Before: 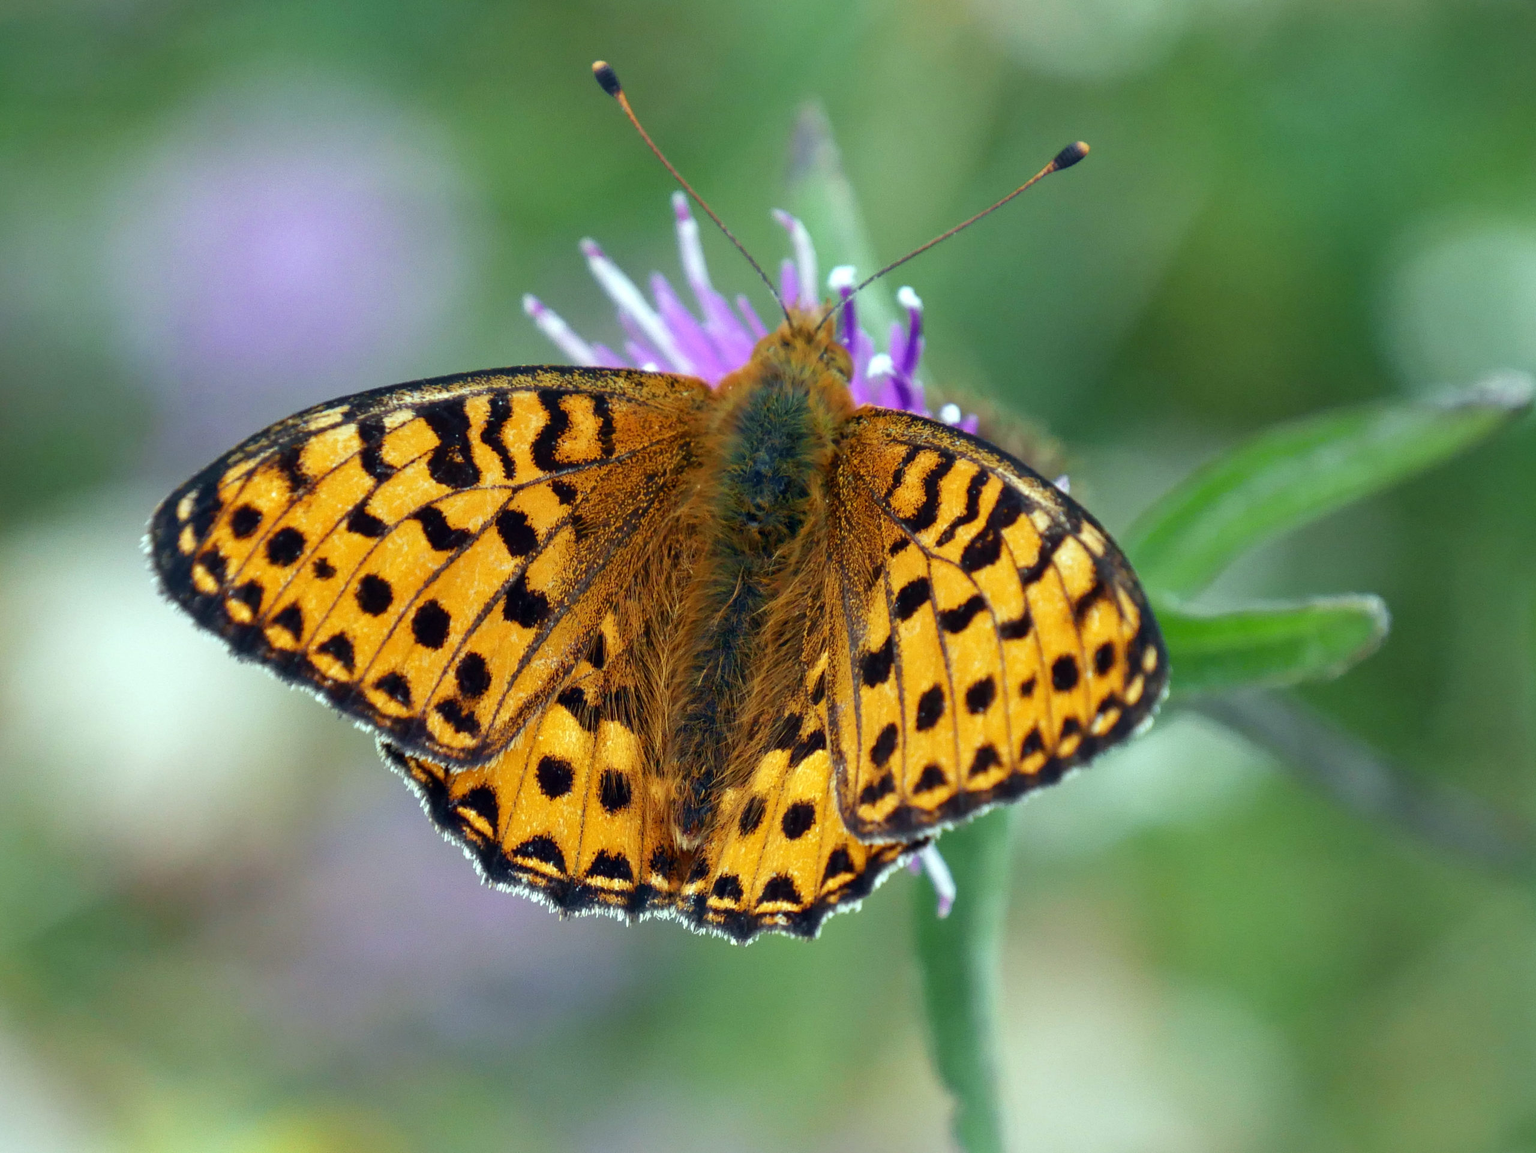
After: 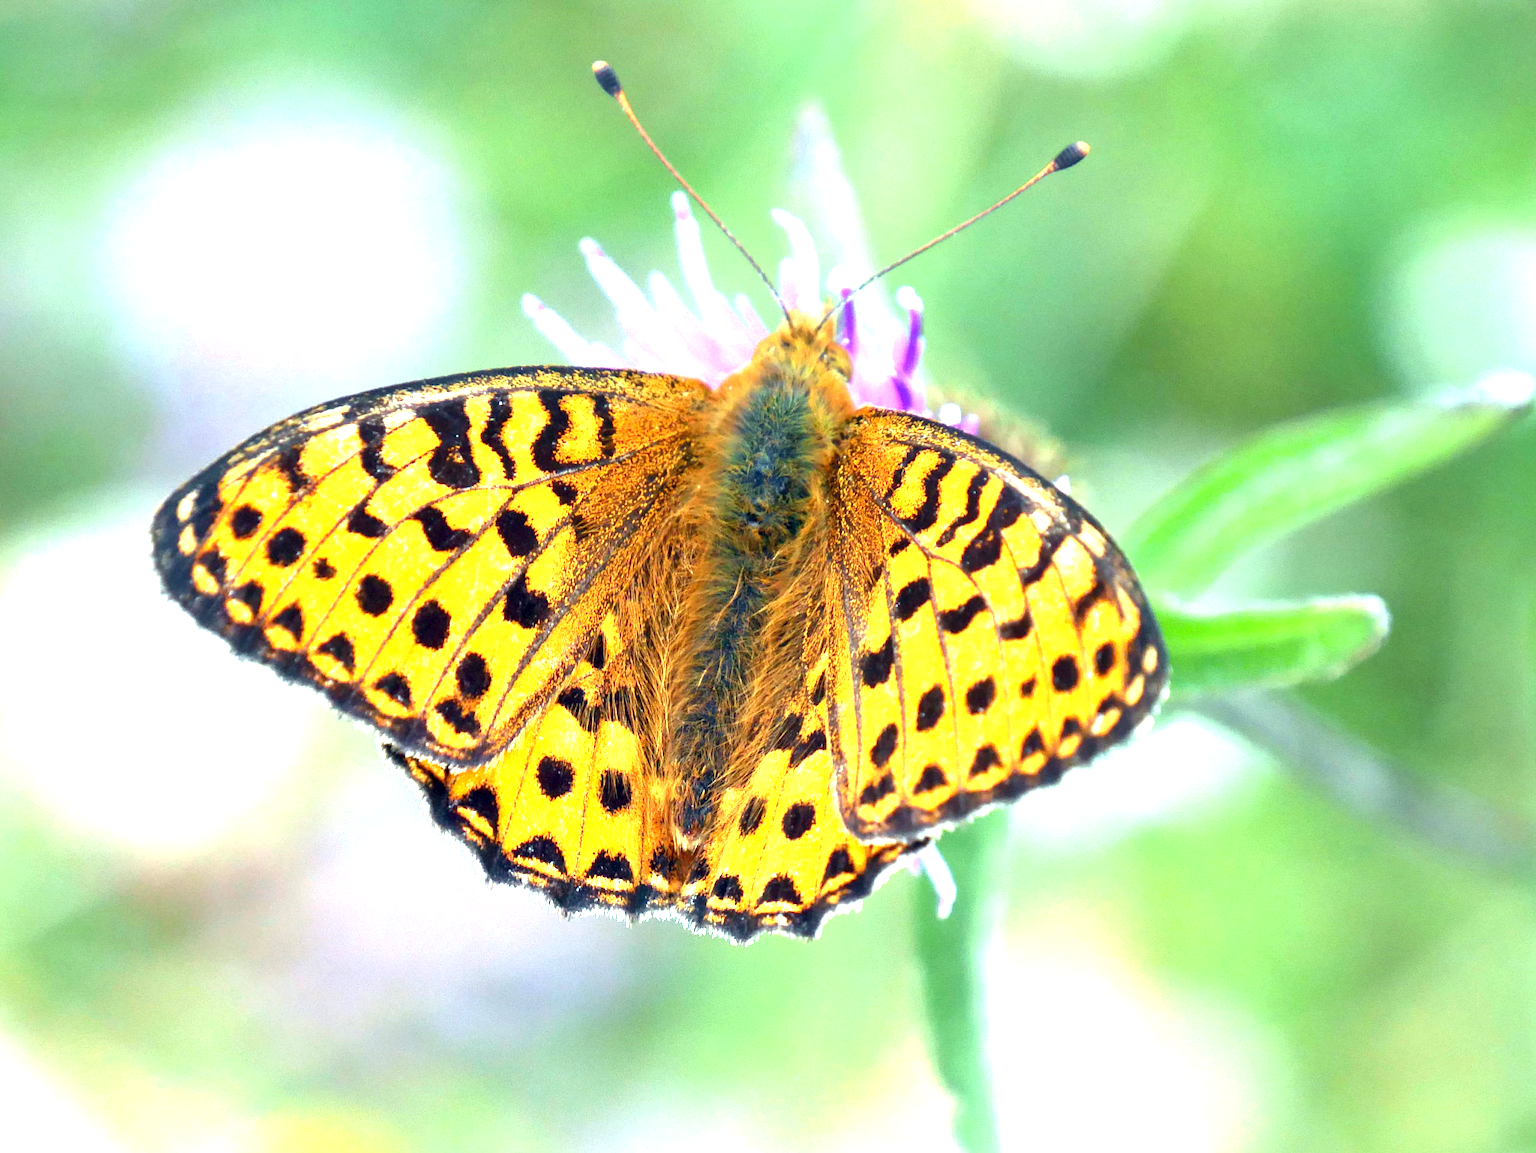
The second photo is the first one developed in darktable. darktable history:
exposure: black level correction 0.001, exposure 1.817 EV, compensate highlight preservation false
